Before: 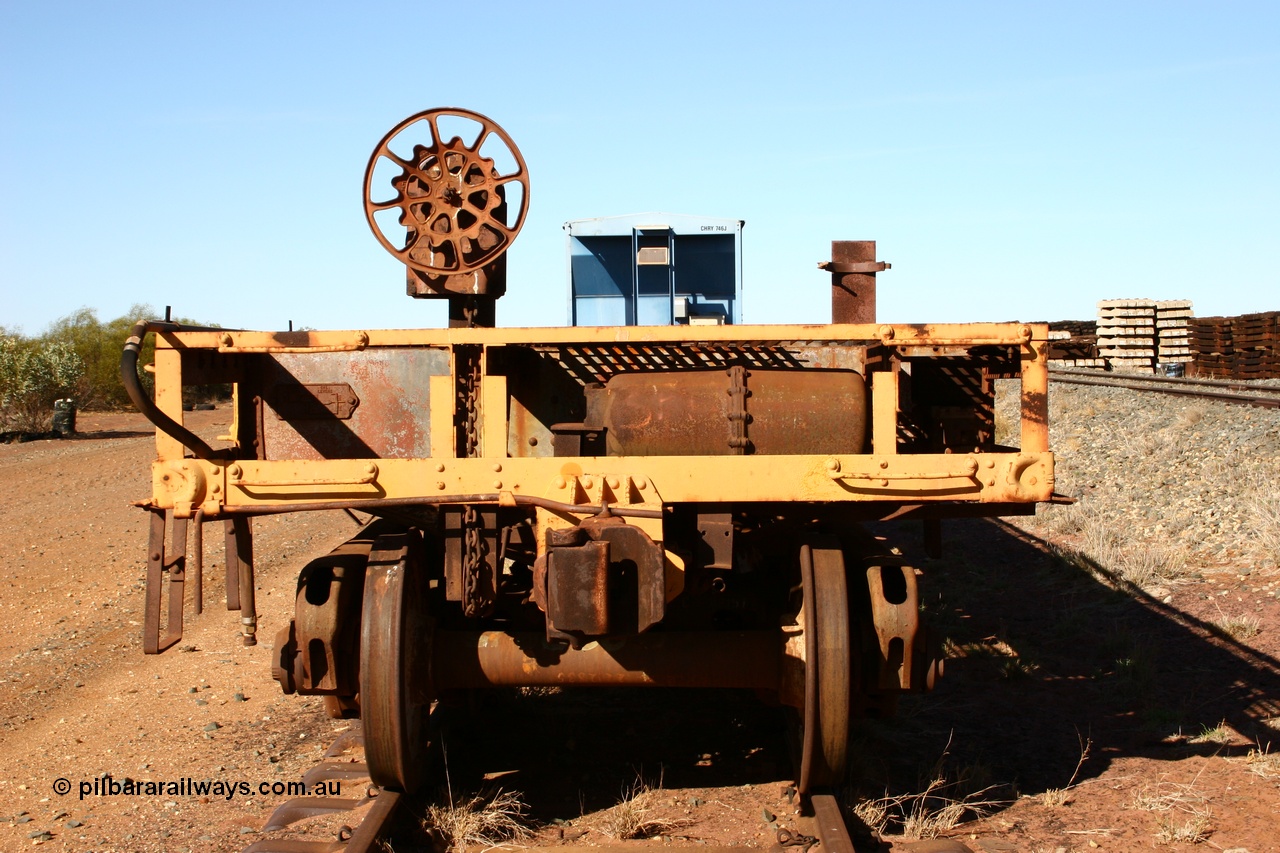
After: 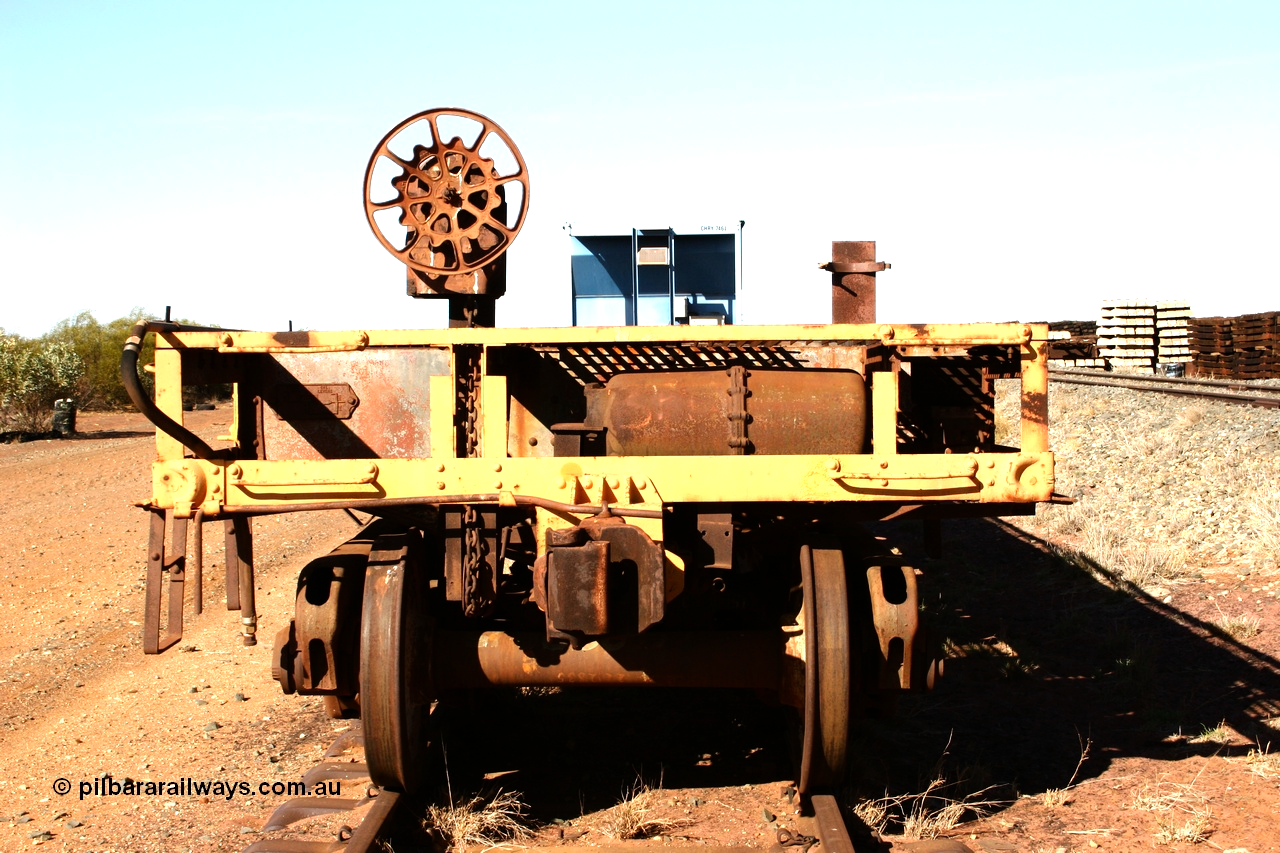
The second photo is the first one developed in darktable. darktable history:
tone equalizer: -8 EV -0.756 EV, -7 EV -0.707 EV, -6 EV -0.626 EV, -5 EV -0.388 EV, -3 EV 0.393 EV, -2 EV 0.6 EV, -1 EV 0.678 EV, +0 EV 0.779 EV
